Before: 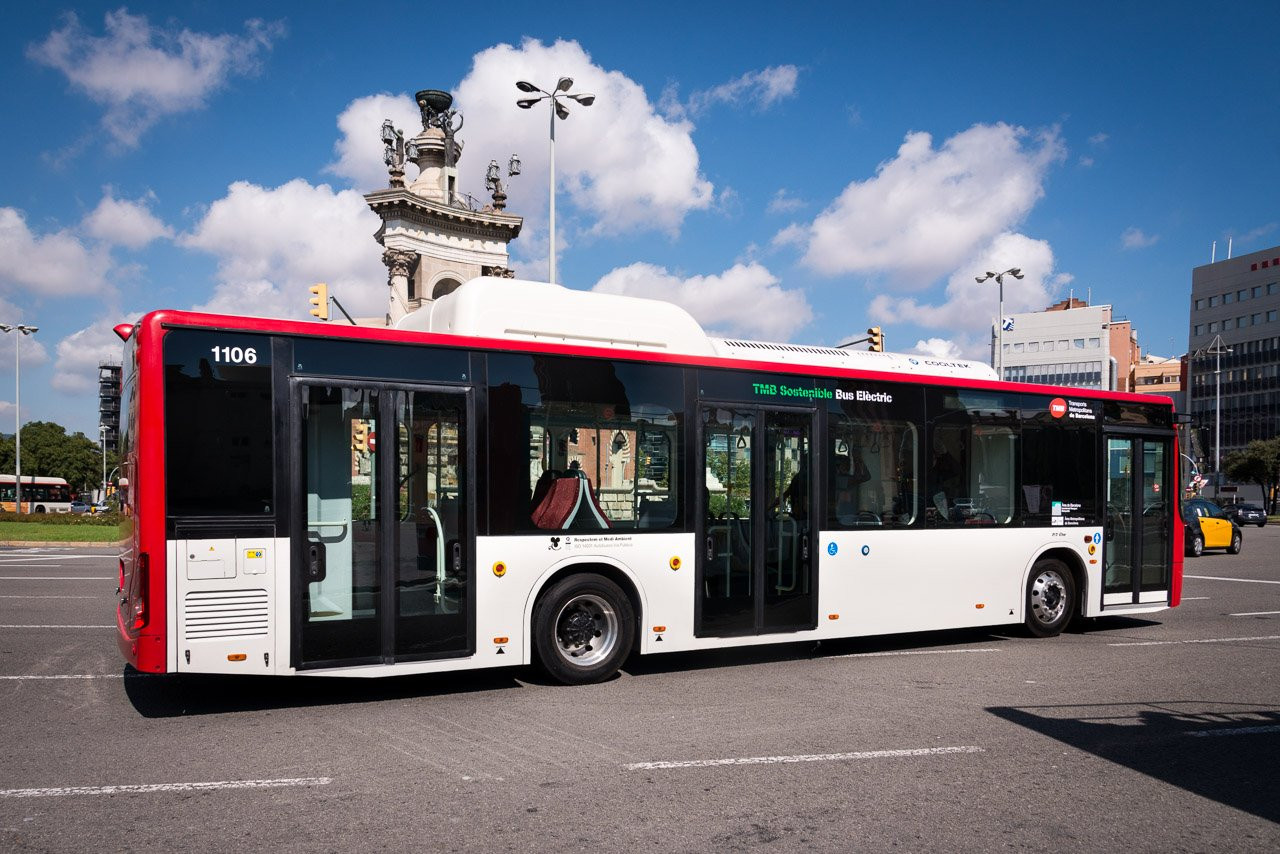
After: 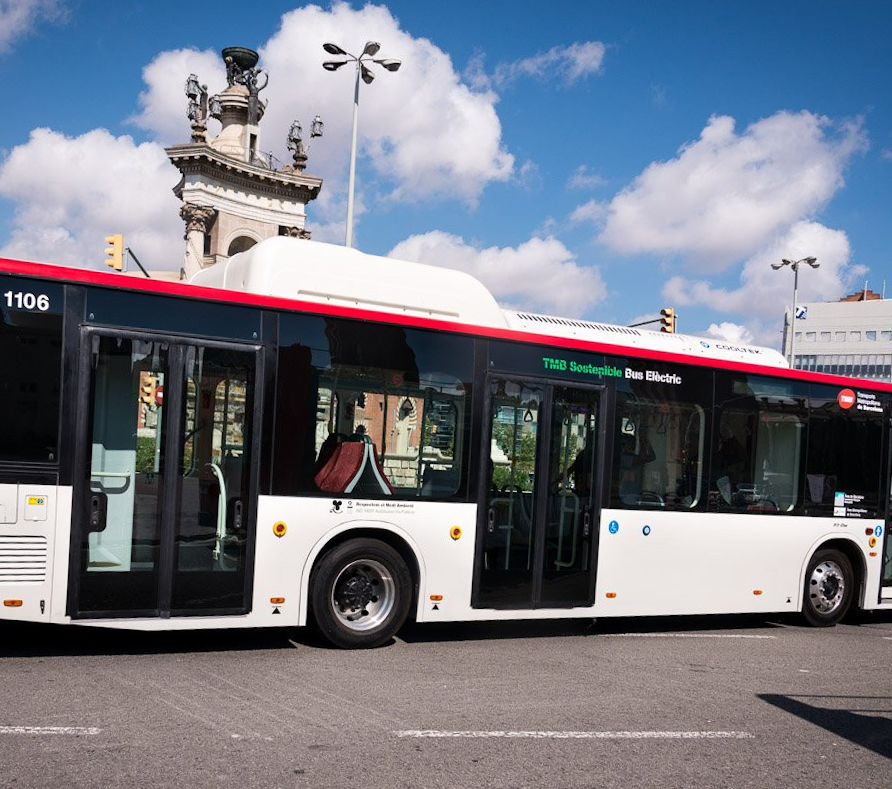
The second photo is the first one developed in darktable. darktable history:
crop and rotate: angle -3.13°, left 13.909%, top 0.035%, right 10.761%, bottom 0.062%
